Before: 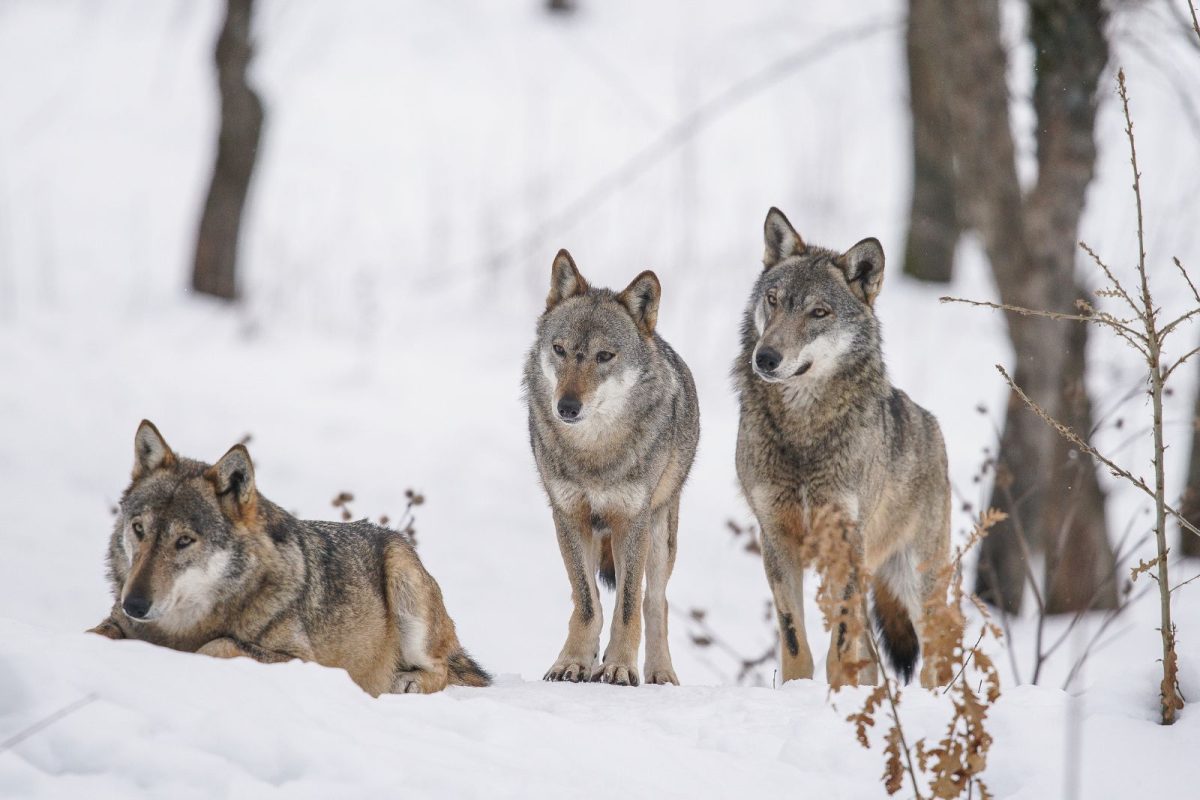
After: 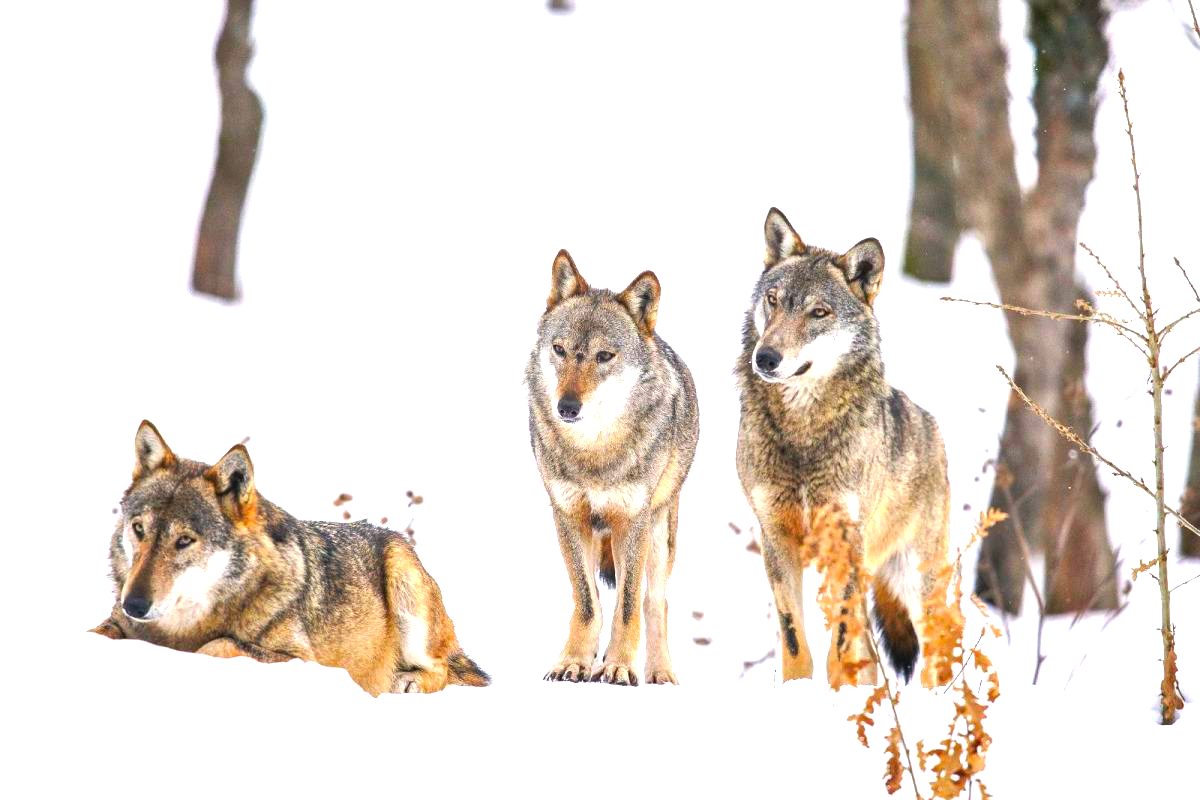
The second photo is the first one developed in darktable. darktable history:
color correction: highlights b* 0.023, saturation 1.8
levels: white 90.69%, levels [0.012, 0.367, 0.697]
